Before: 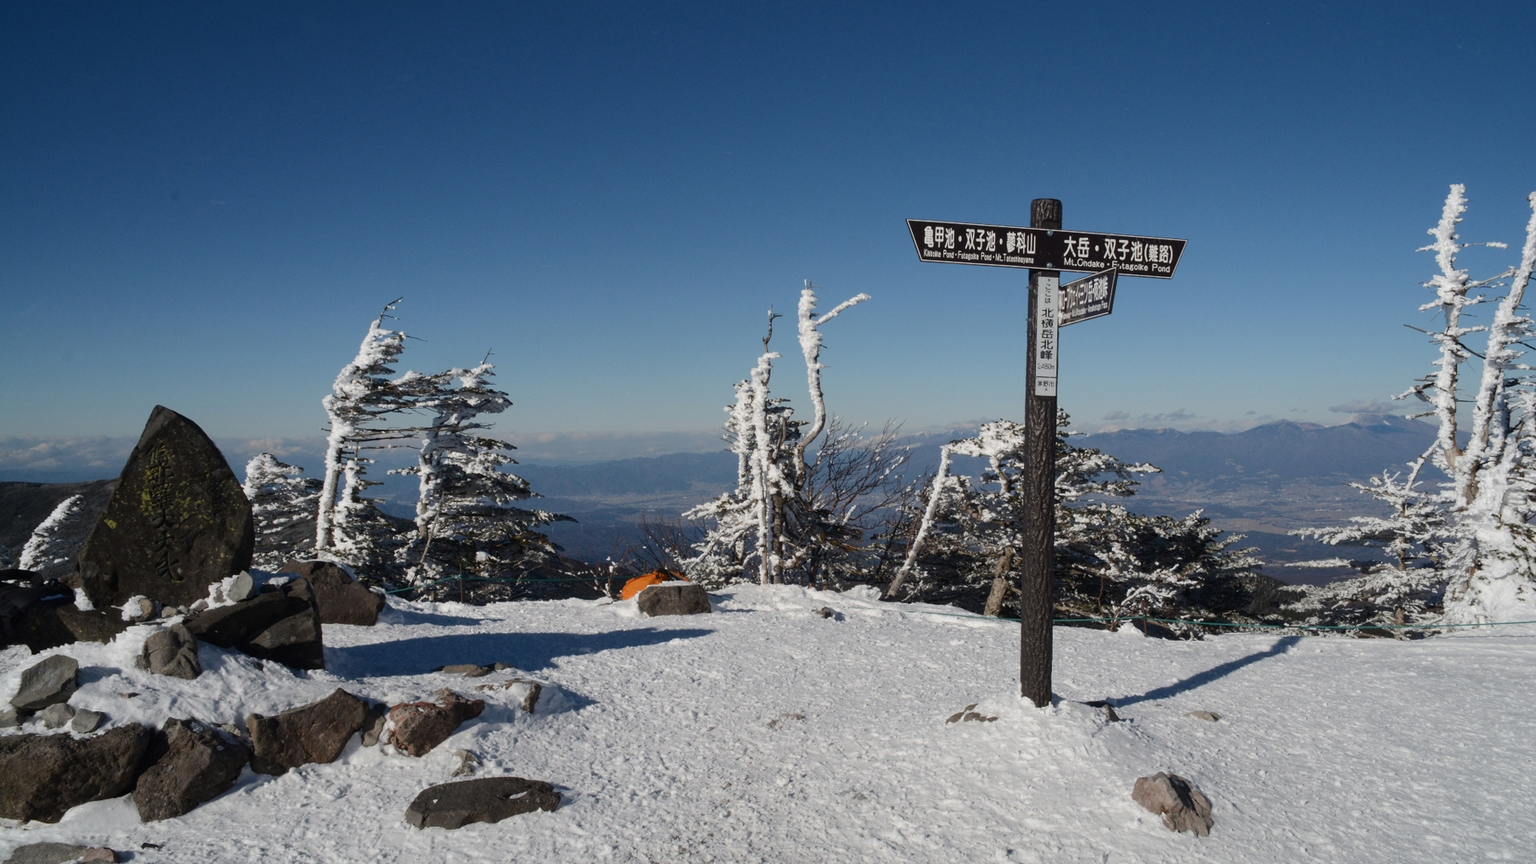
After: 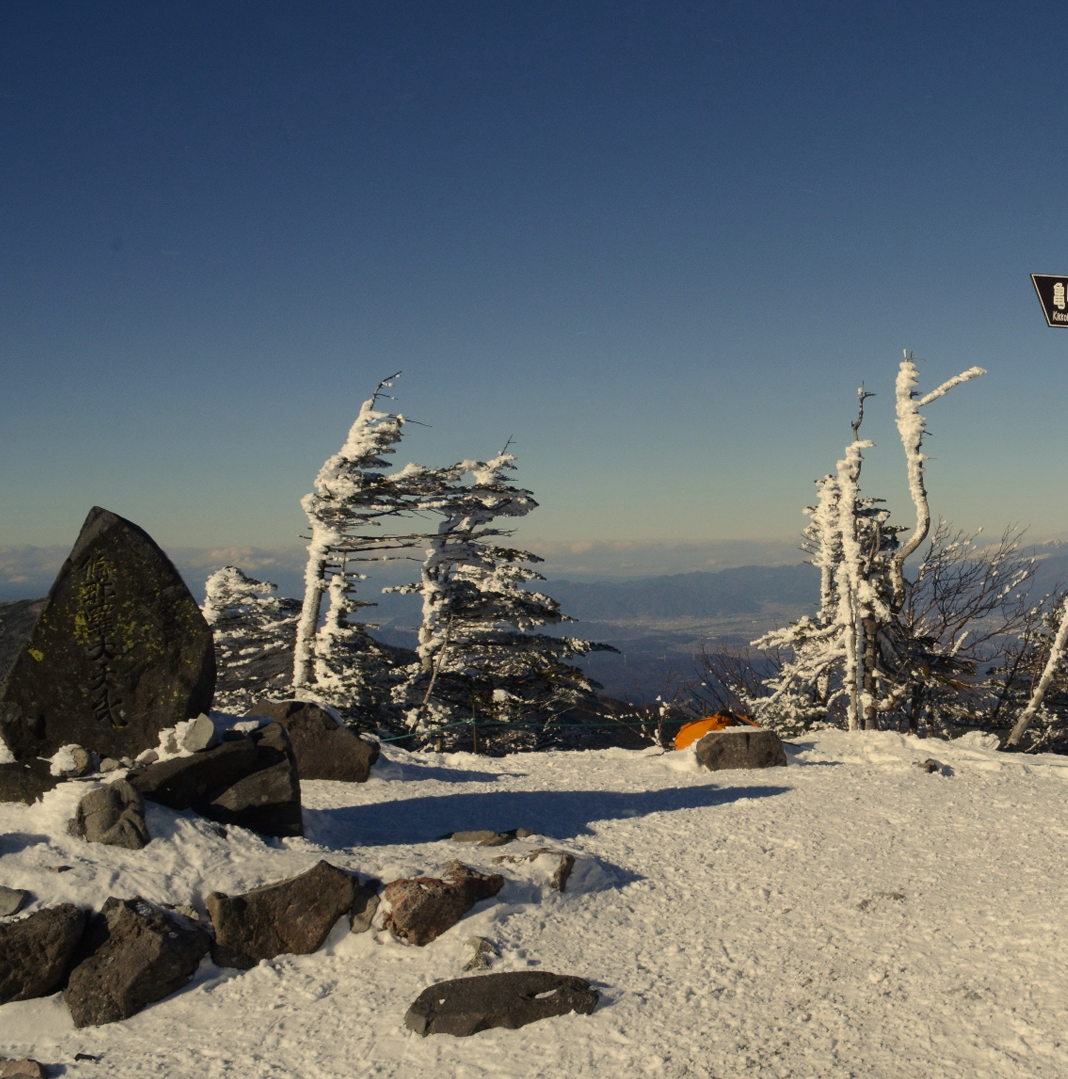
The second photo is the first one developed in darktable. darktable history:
color correction: highlights a* 2.45, highlights b* 23.13
crop: left 5.331%, right 38.997%
